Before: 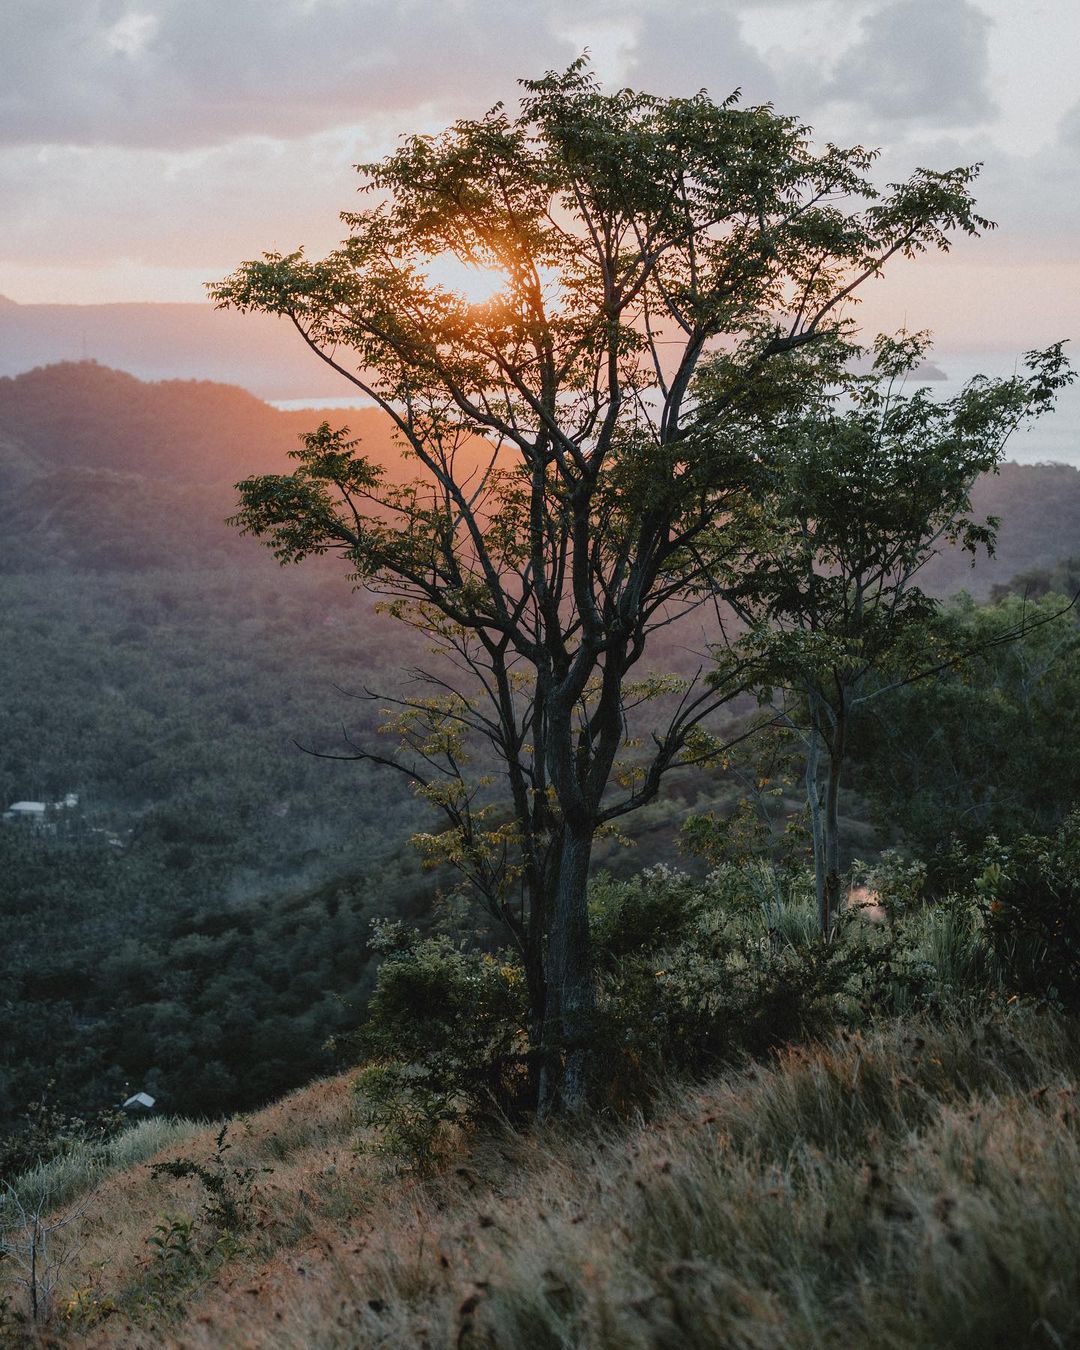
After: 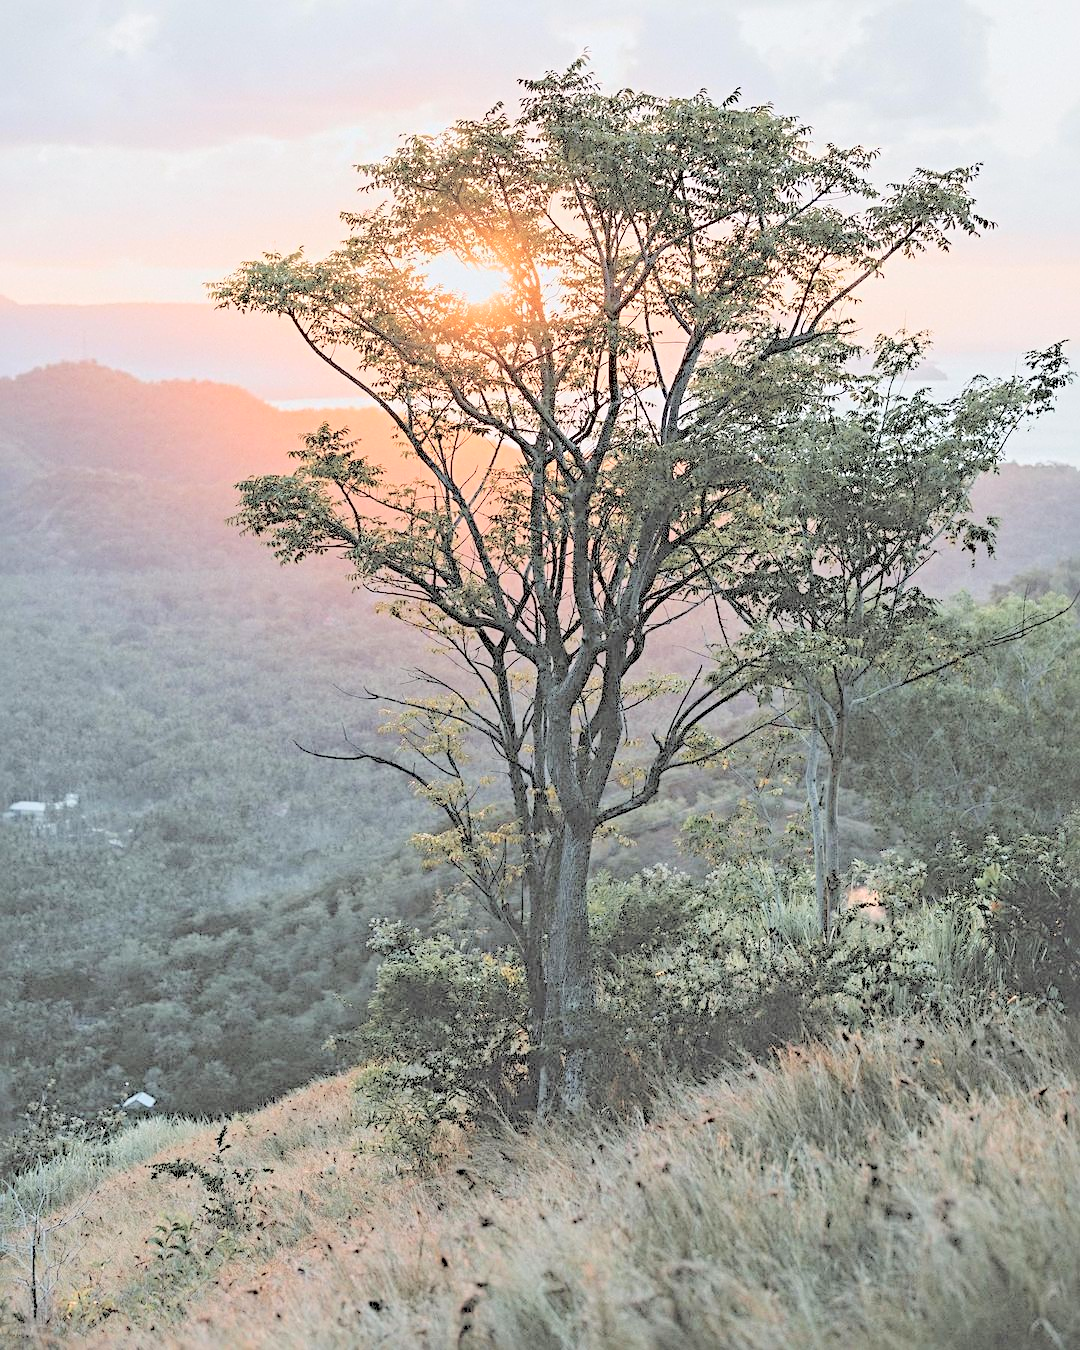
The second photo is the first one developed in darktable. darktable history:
sharpen: radius 4.883
contrast brightness saturation: brightness 1
